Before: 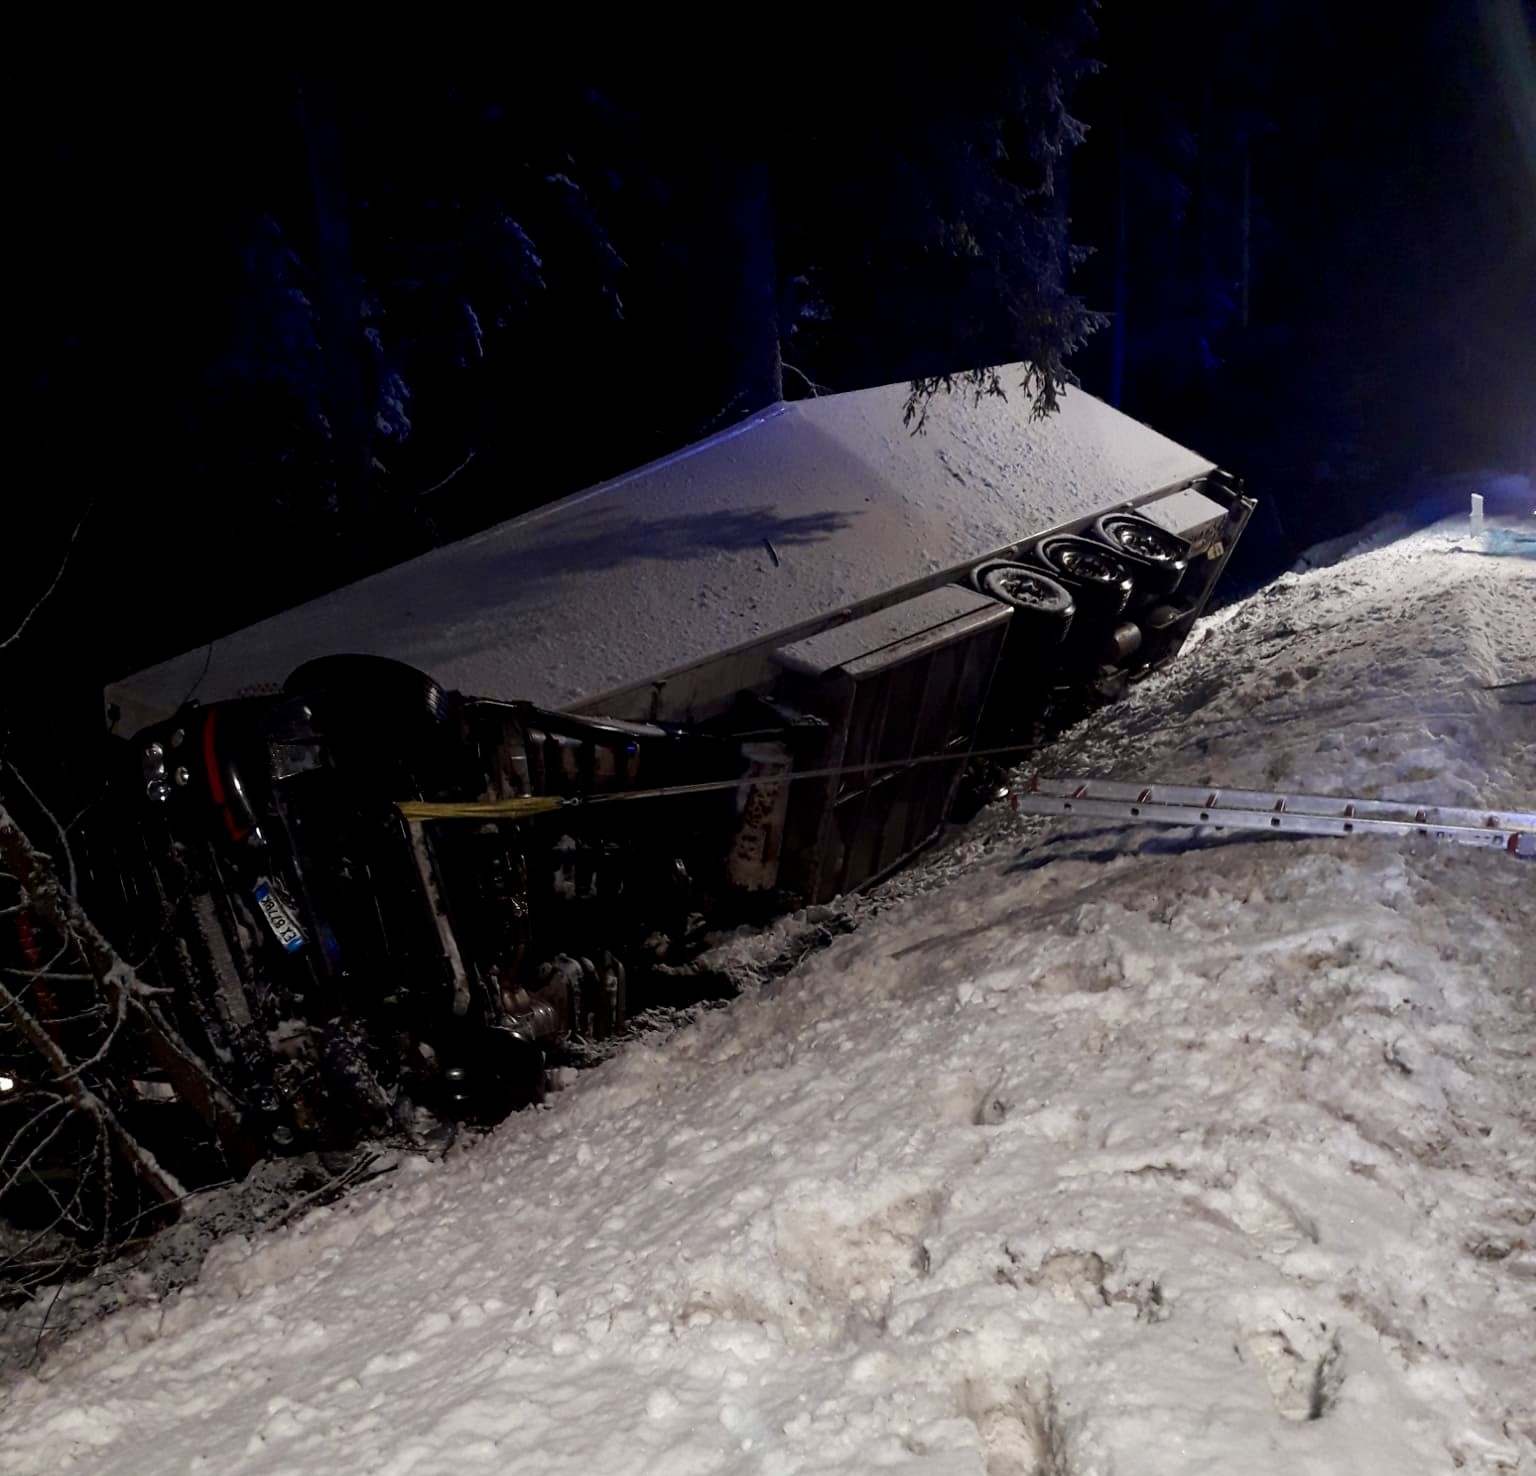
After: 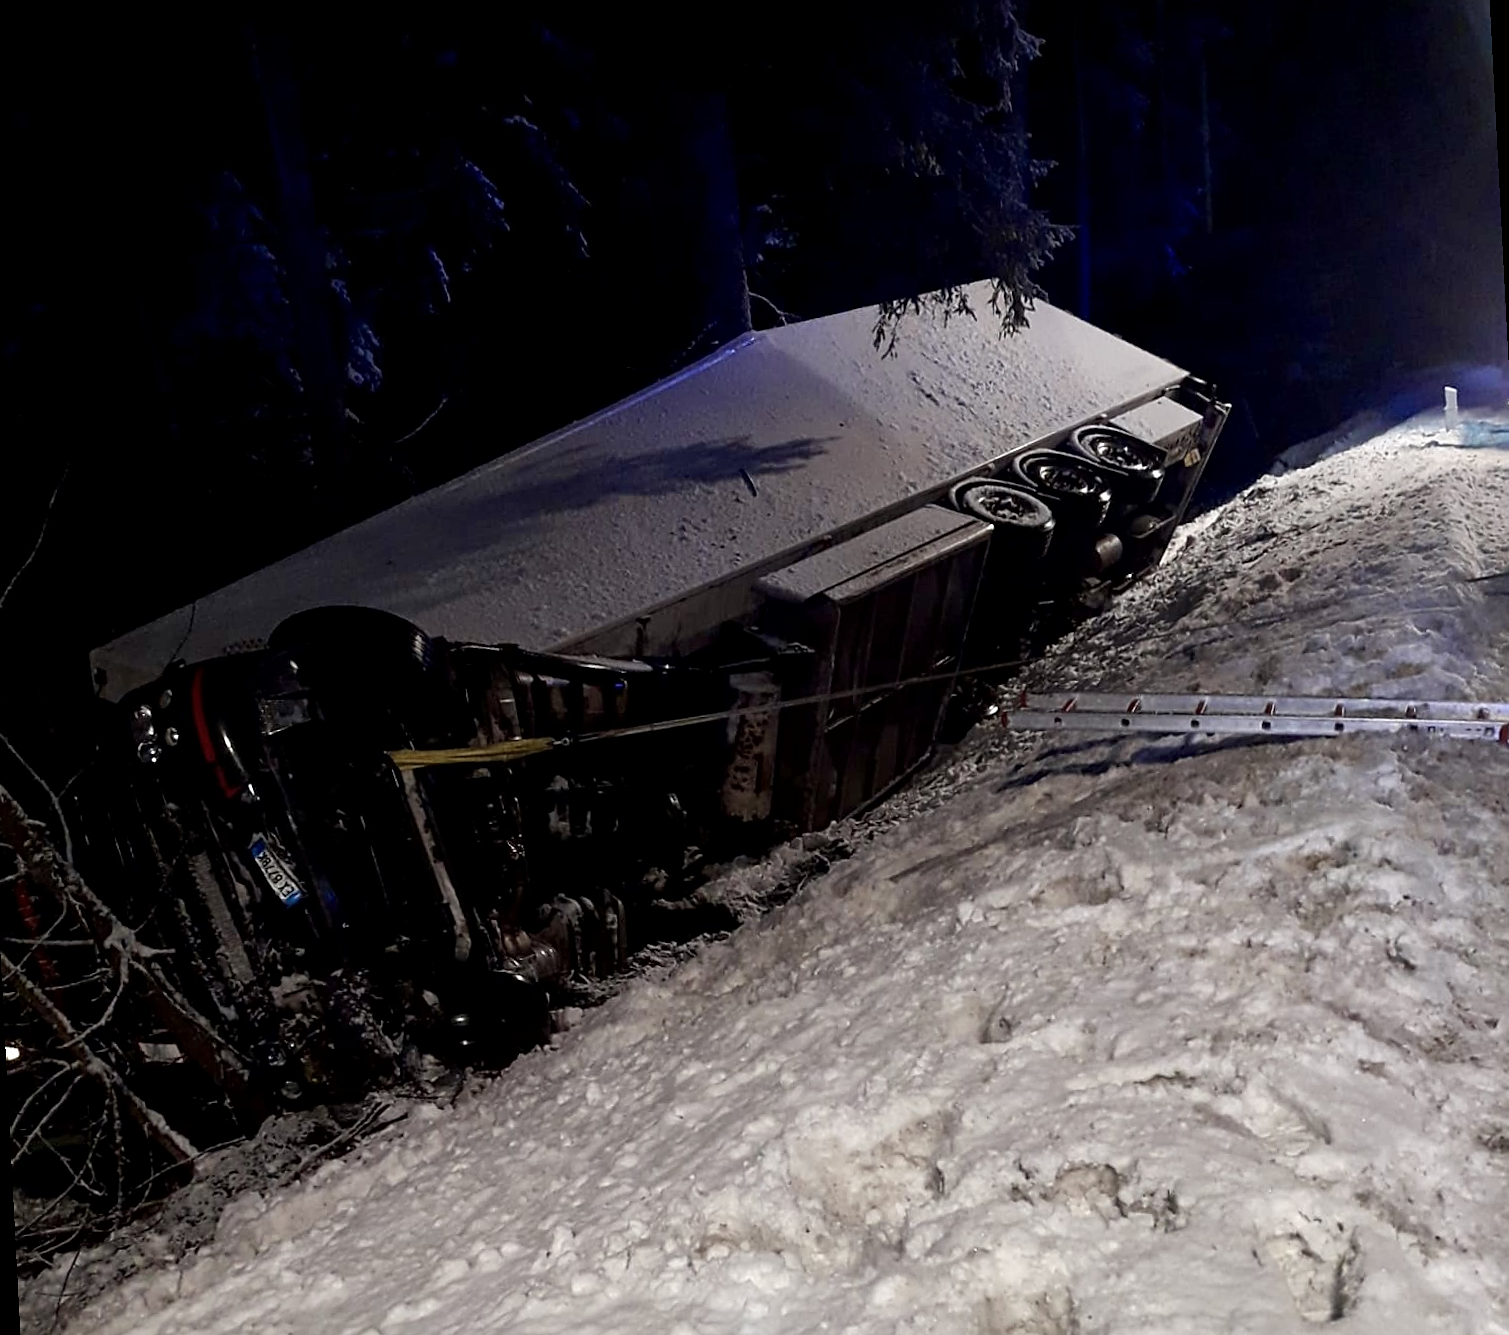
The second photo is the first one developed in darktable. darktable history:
rotate and perspective: rotation -3°, crop left 0.031, crop right 0.968, crop top 0.07, crop bottom 0.93
local contrast: mode bilateral grid, contrast 20, coarseness 50, detail 120%, midtone range 0.2
sharpen: on, module defaults
